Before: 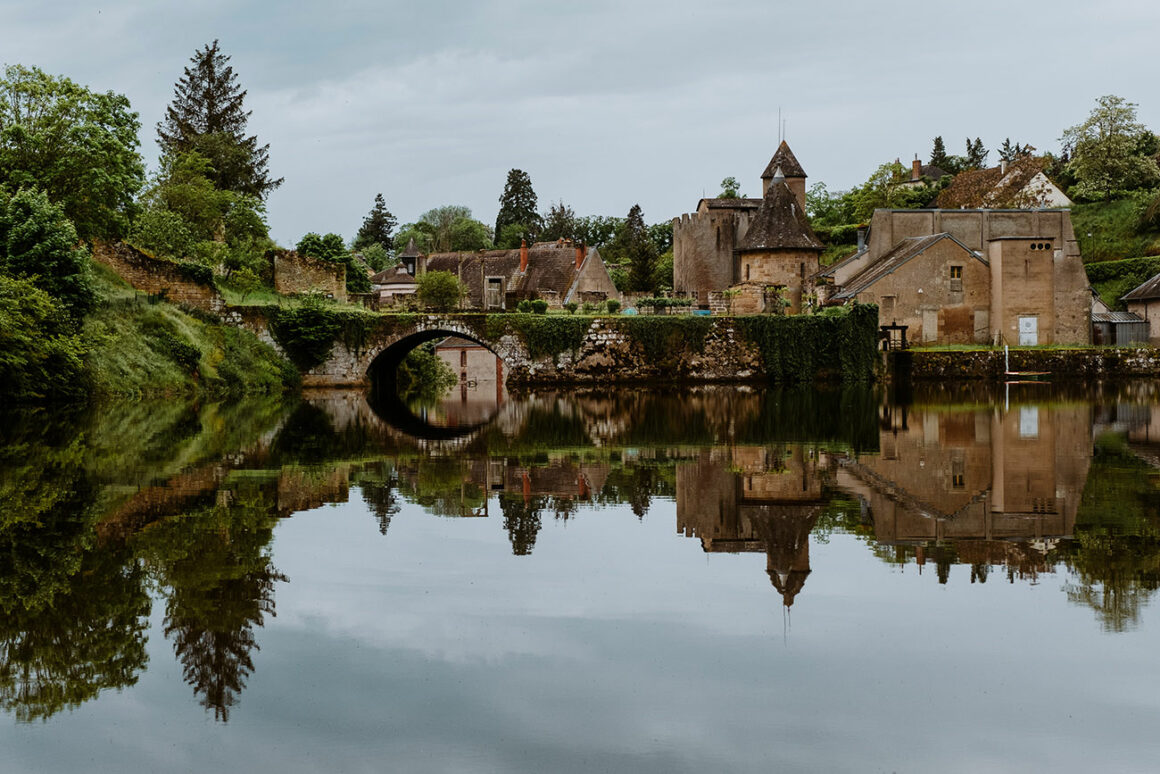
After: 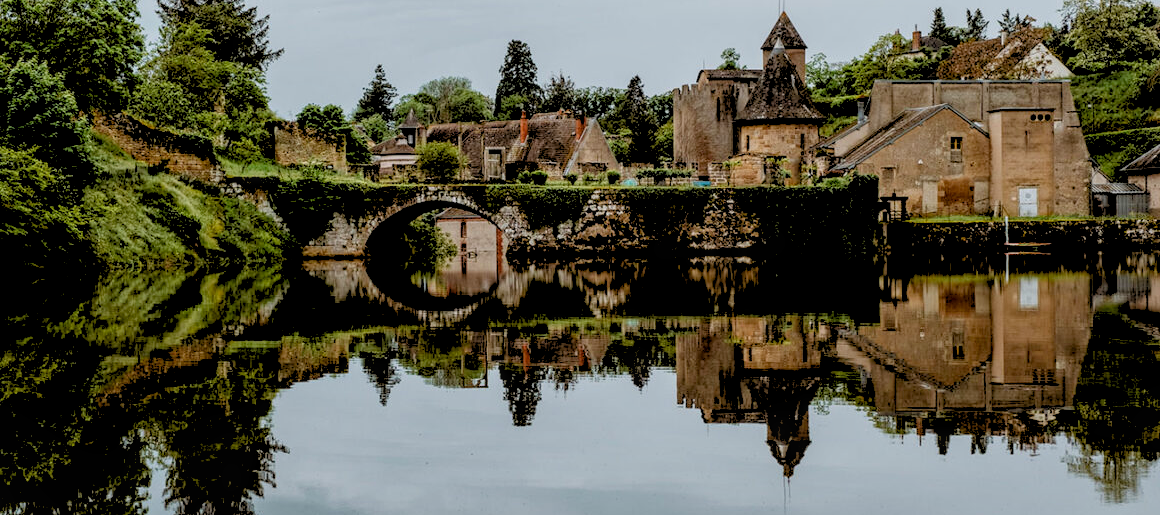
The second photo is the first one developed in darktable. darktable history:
crop: top 16.727%, bottom 16.727%
local contrast: on, module defaults
exposure: black level correction 0.007, exposure 0.093 EV, compensate highlight preservation false
rgb levels: preserve colors sum RGB, levels [[0.038, 0.433, 0.934], [0, 0.5, 1], [0, 0.5, 1]]
